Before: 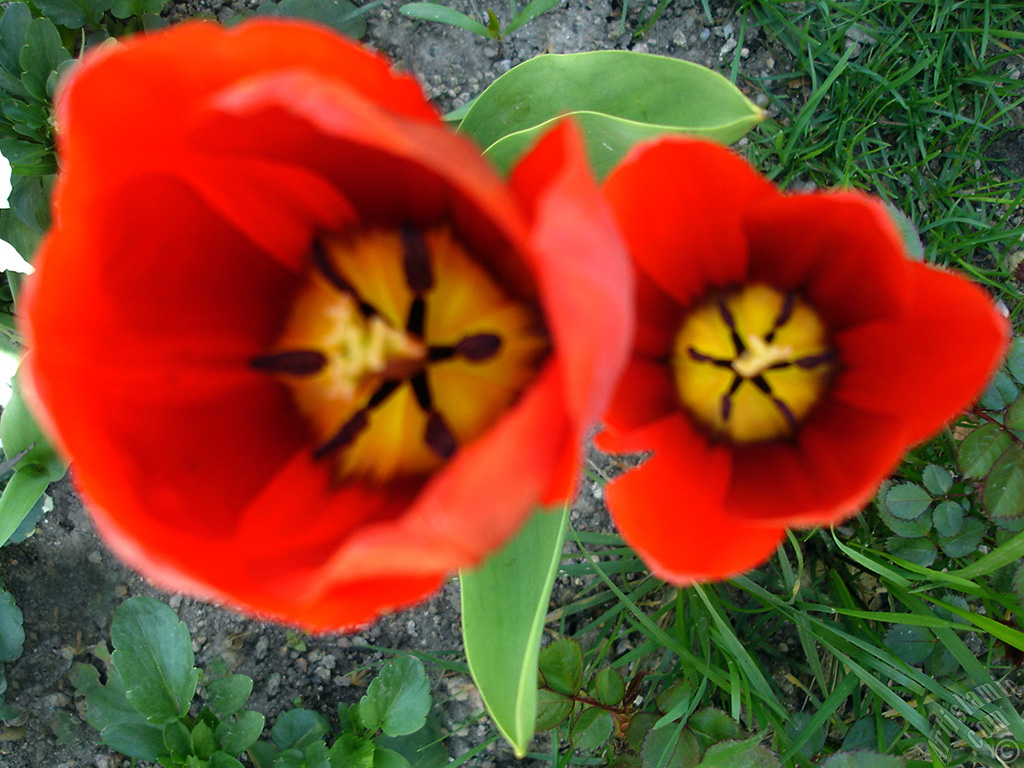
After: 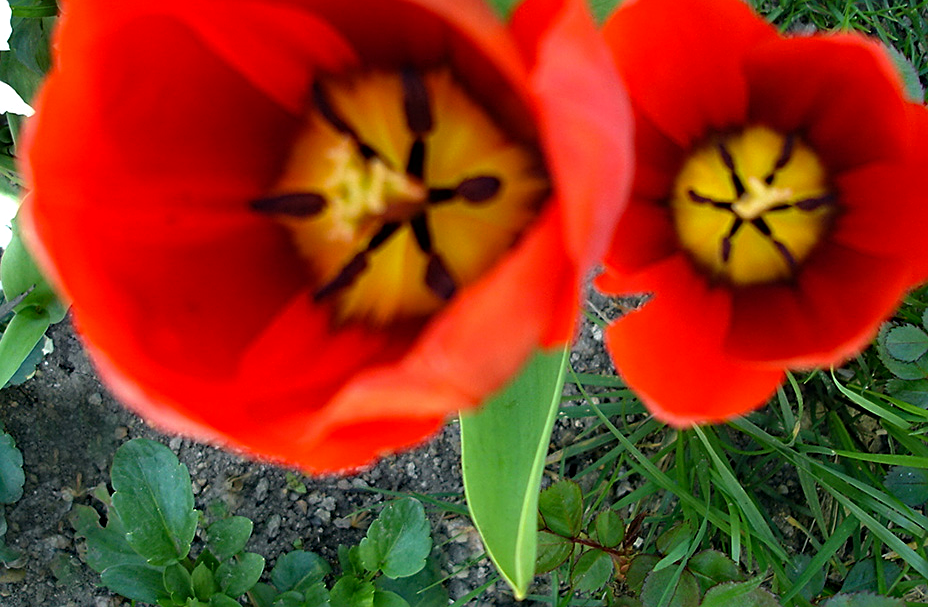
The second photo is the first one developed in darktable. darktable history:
haze removal: strength 0.302, distance 0.256, adaptive false
sharpen: on, module defaults
crop: top 20.579%, right 9.356%, bottom 0.265%
